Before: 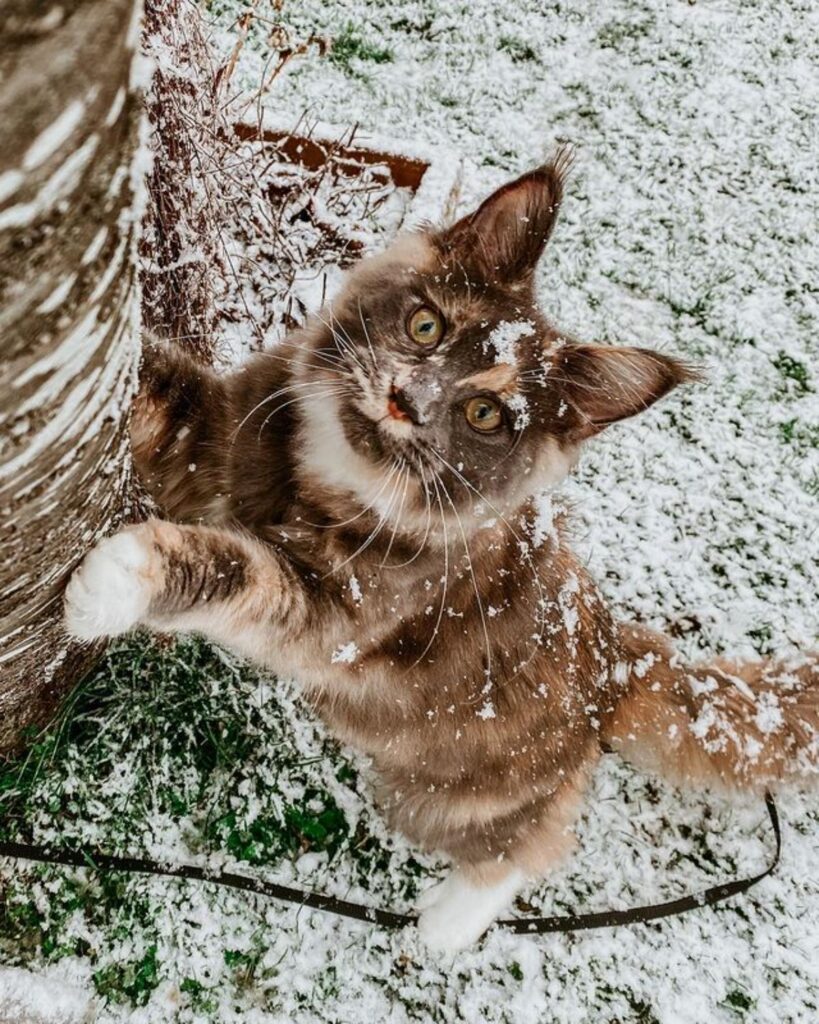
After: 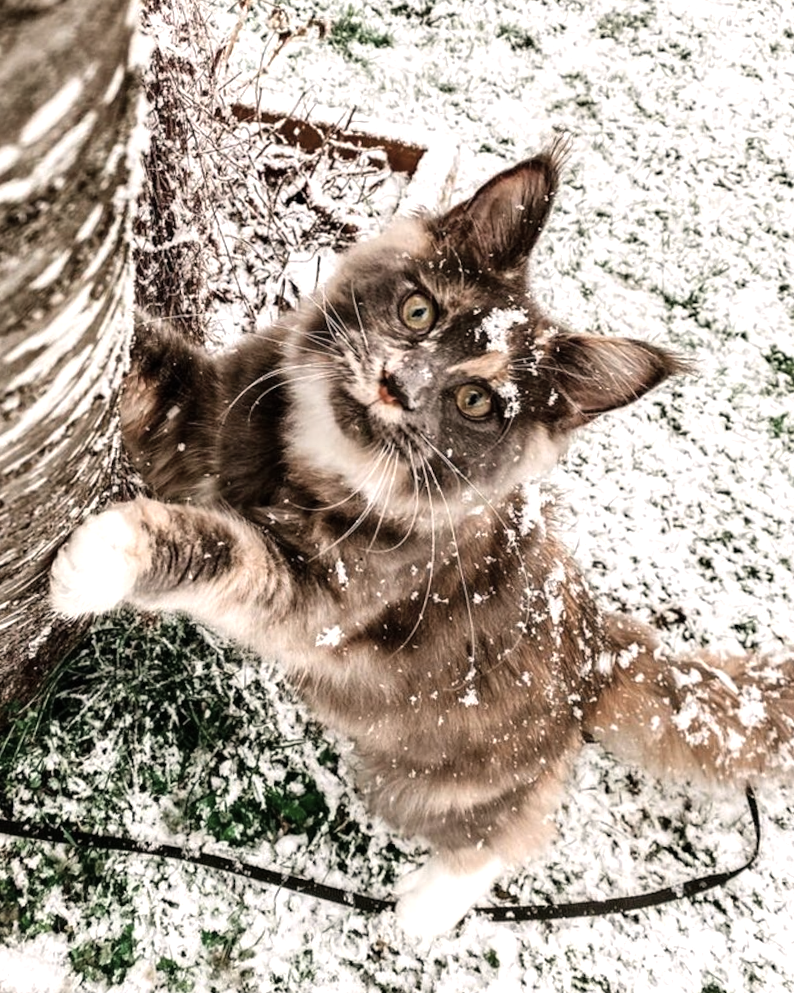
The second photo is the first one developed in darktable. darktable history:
tone equalizer: -8 EV -0.761 EV, -7 EV -0.714 EV, -6 EV -0.583 EV, -5 EV -0.371 EV, -3 EV 0.395 EV, -2 EV 0.6 EV, -1 EV 0.679 EV, +0 EV 0.727 EV
crop and rotate: angle -1.44°
color correction: highlights a* 5.59, highlights b* 5.25, saturation 0.65
